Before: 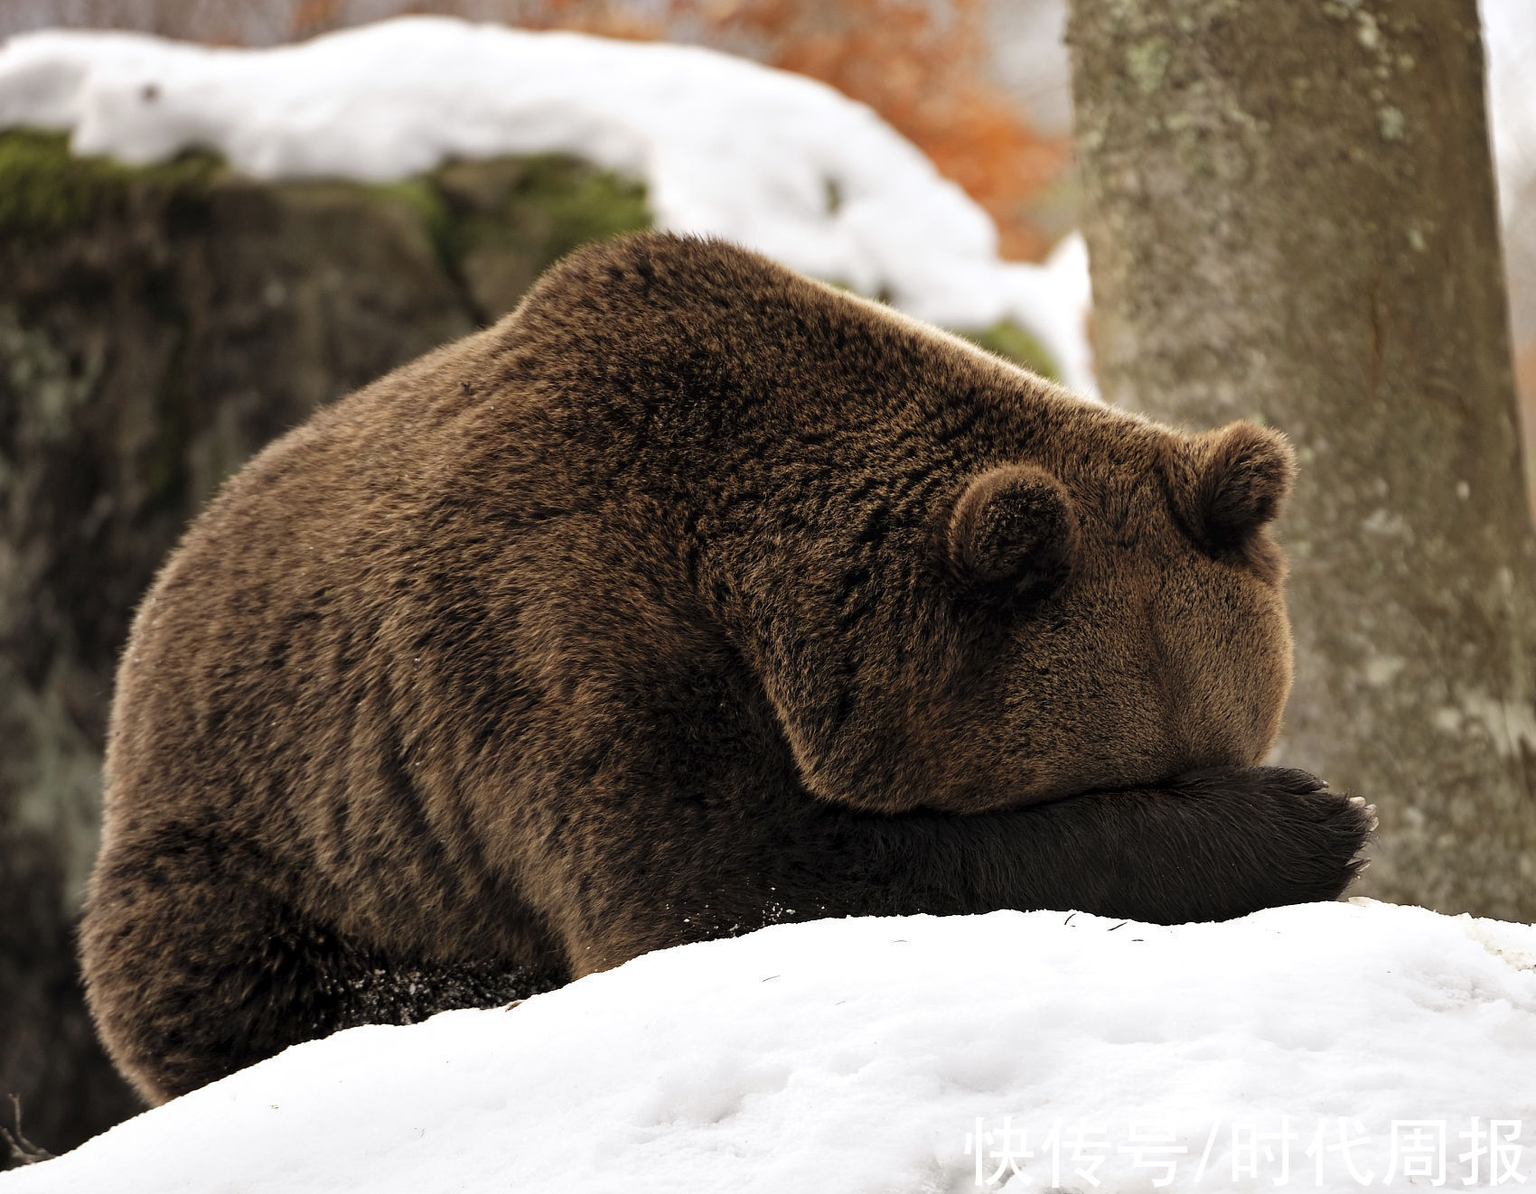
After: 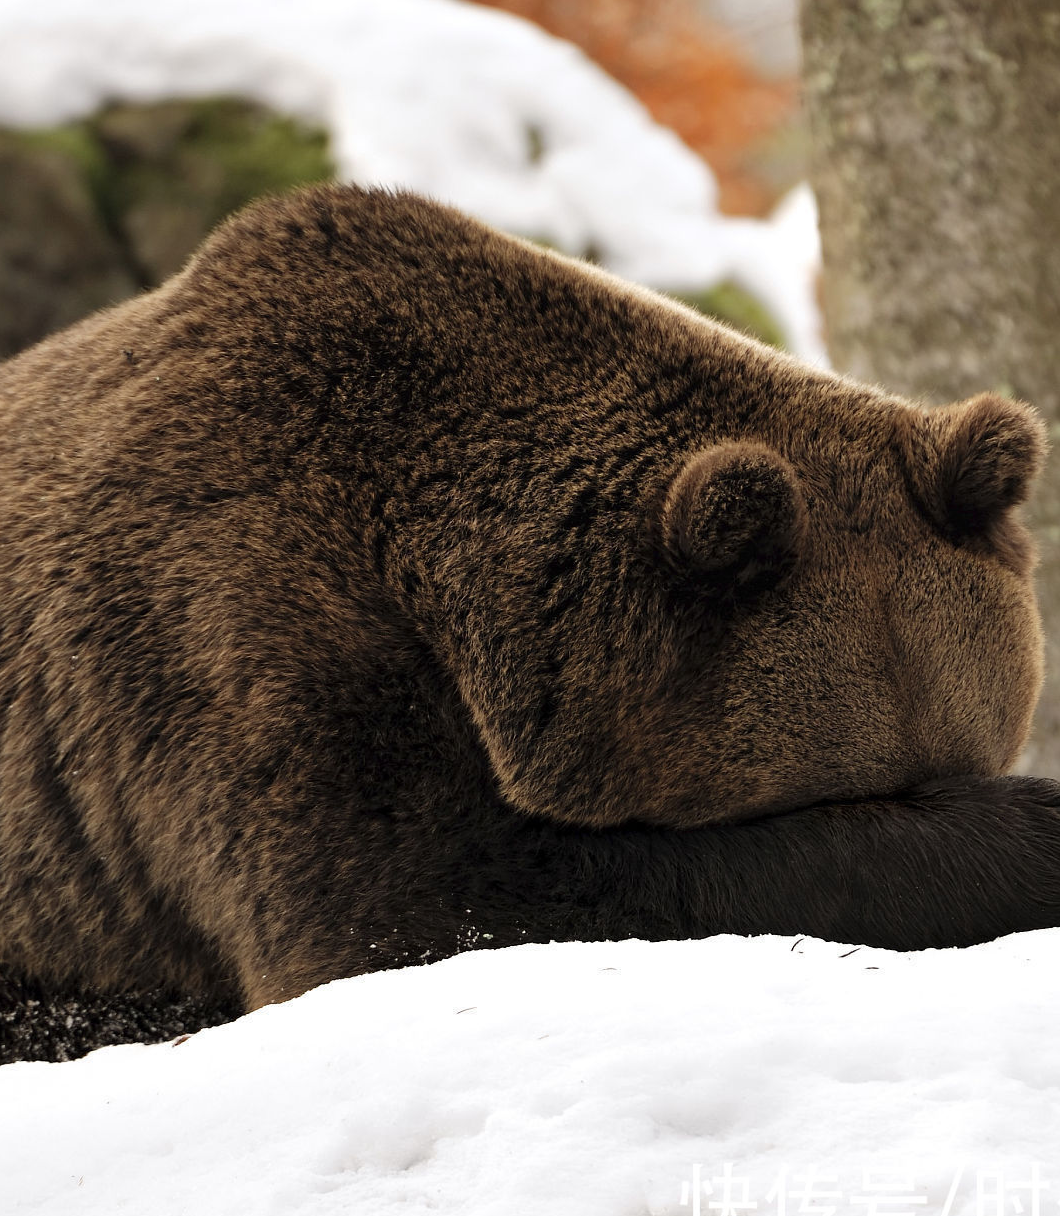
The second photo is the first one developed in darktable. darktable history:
crop and rotate: left 22.789%, top 5.642%, right 14.805%, bottom 2.353%
